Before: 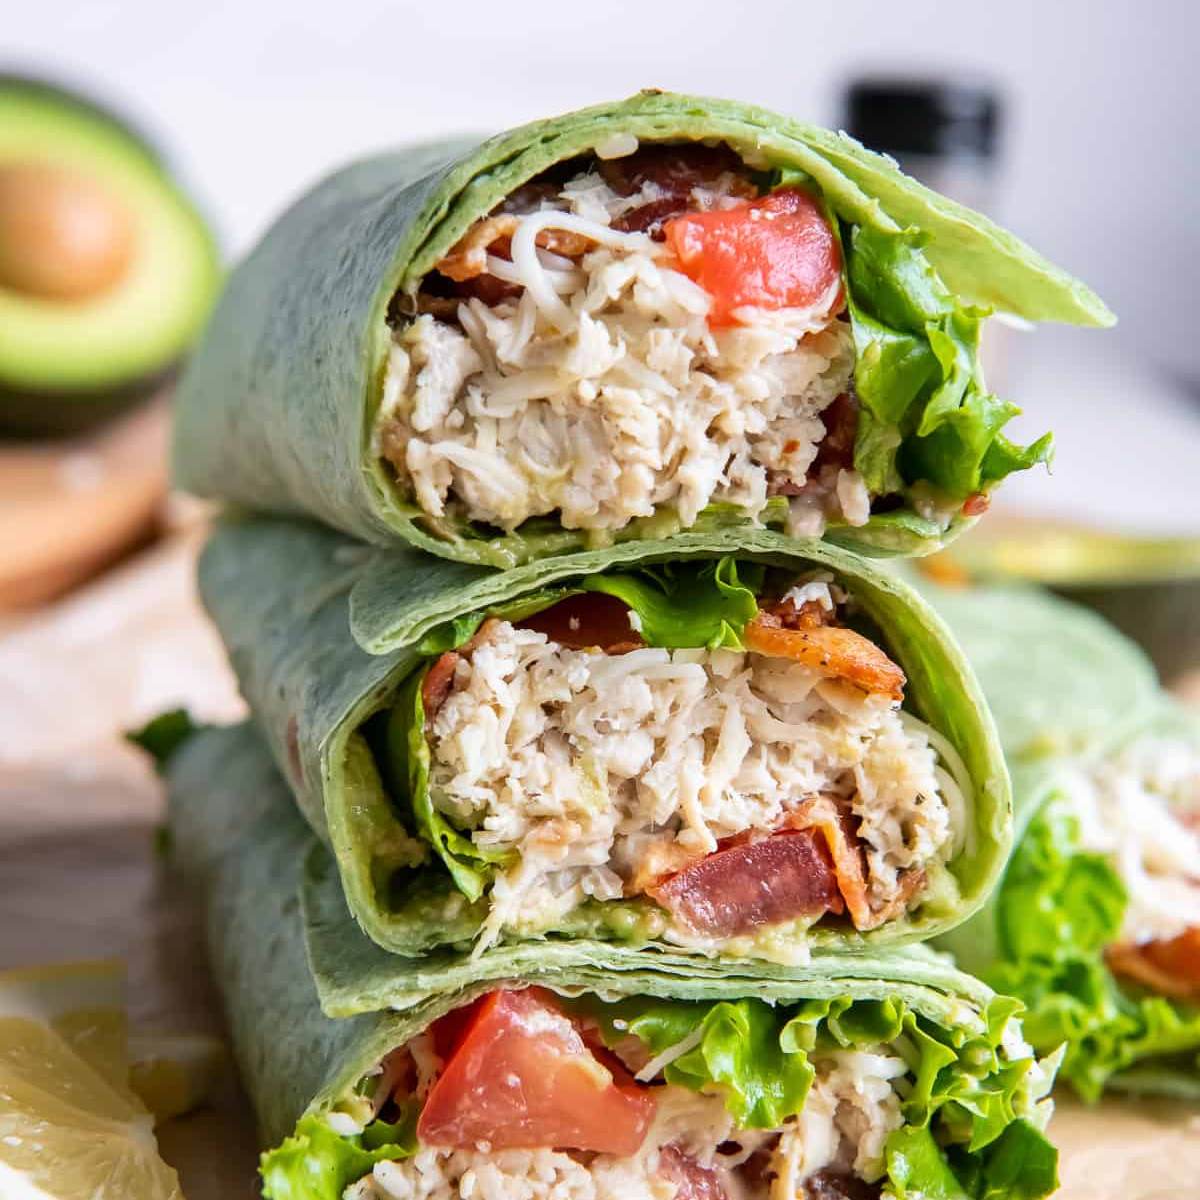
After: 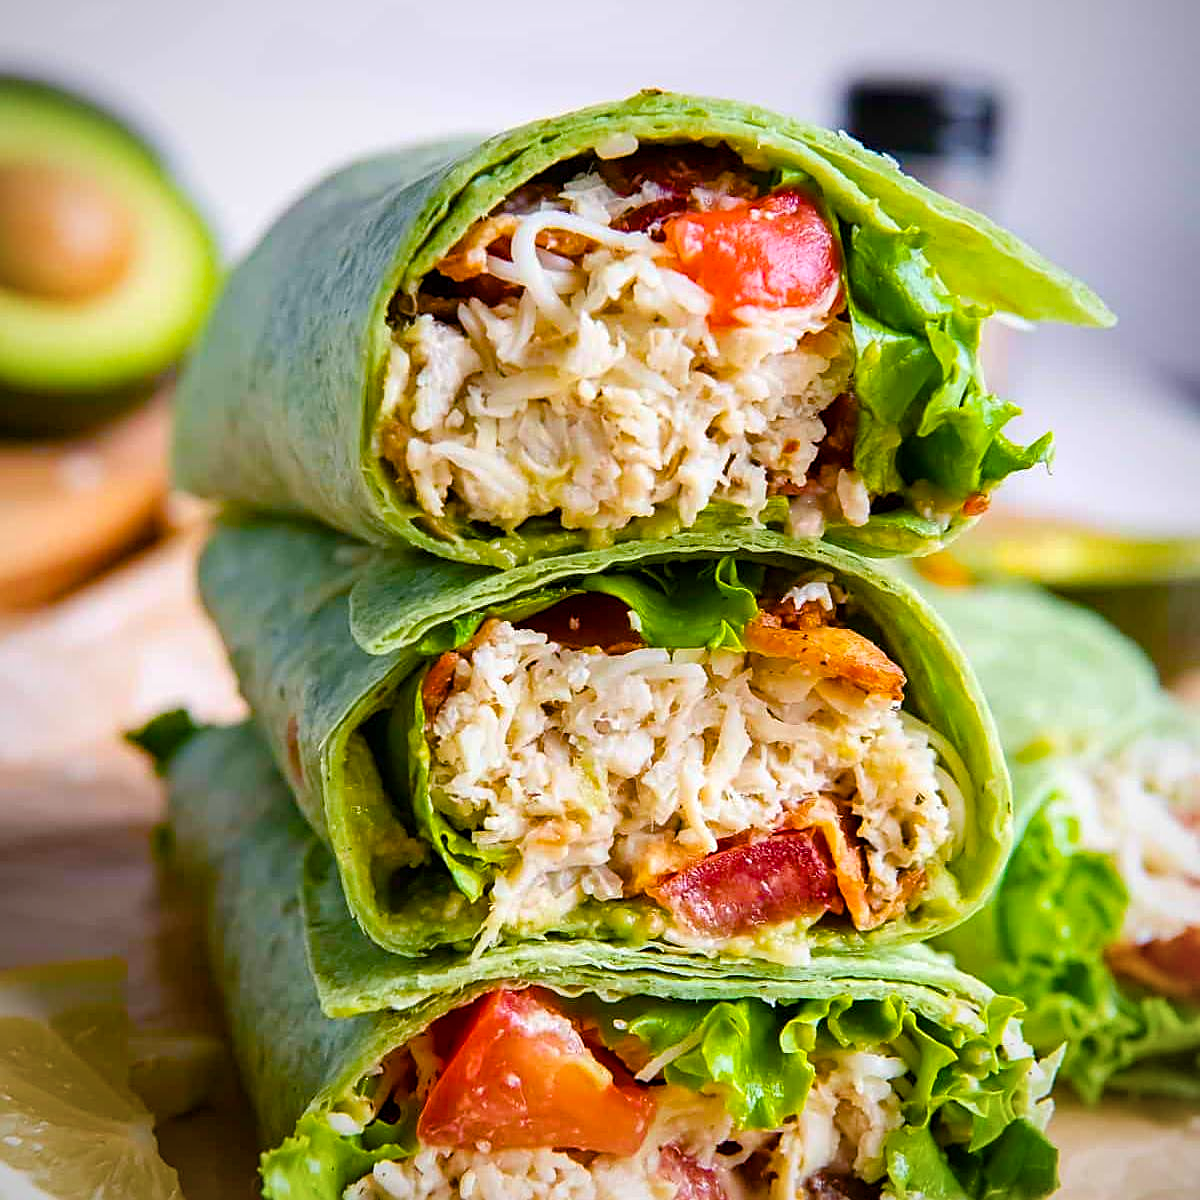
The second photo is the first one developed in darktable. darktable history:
vignetting: fall-off radius 68.84%, brightness -0.455, saturation -0.312, automatic ratio true, unbound false
color balance rgb: perceptual saturation grading › global saturation 20%, perceptual saturation grading › highlights -25.204%, perceptual saturation grading › shadows 49.325%, global vibrance 59.9%
sharpen: on, module defaults
